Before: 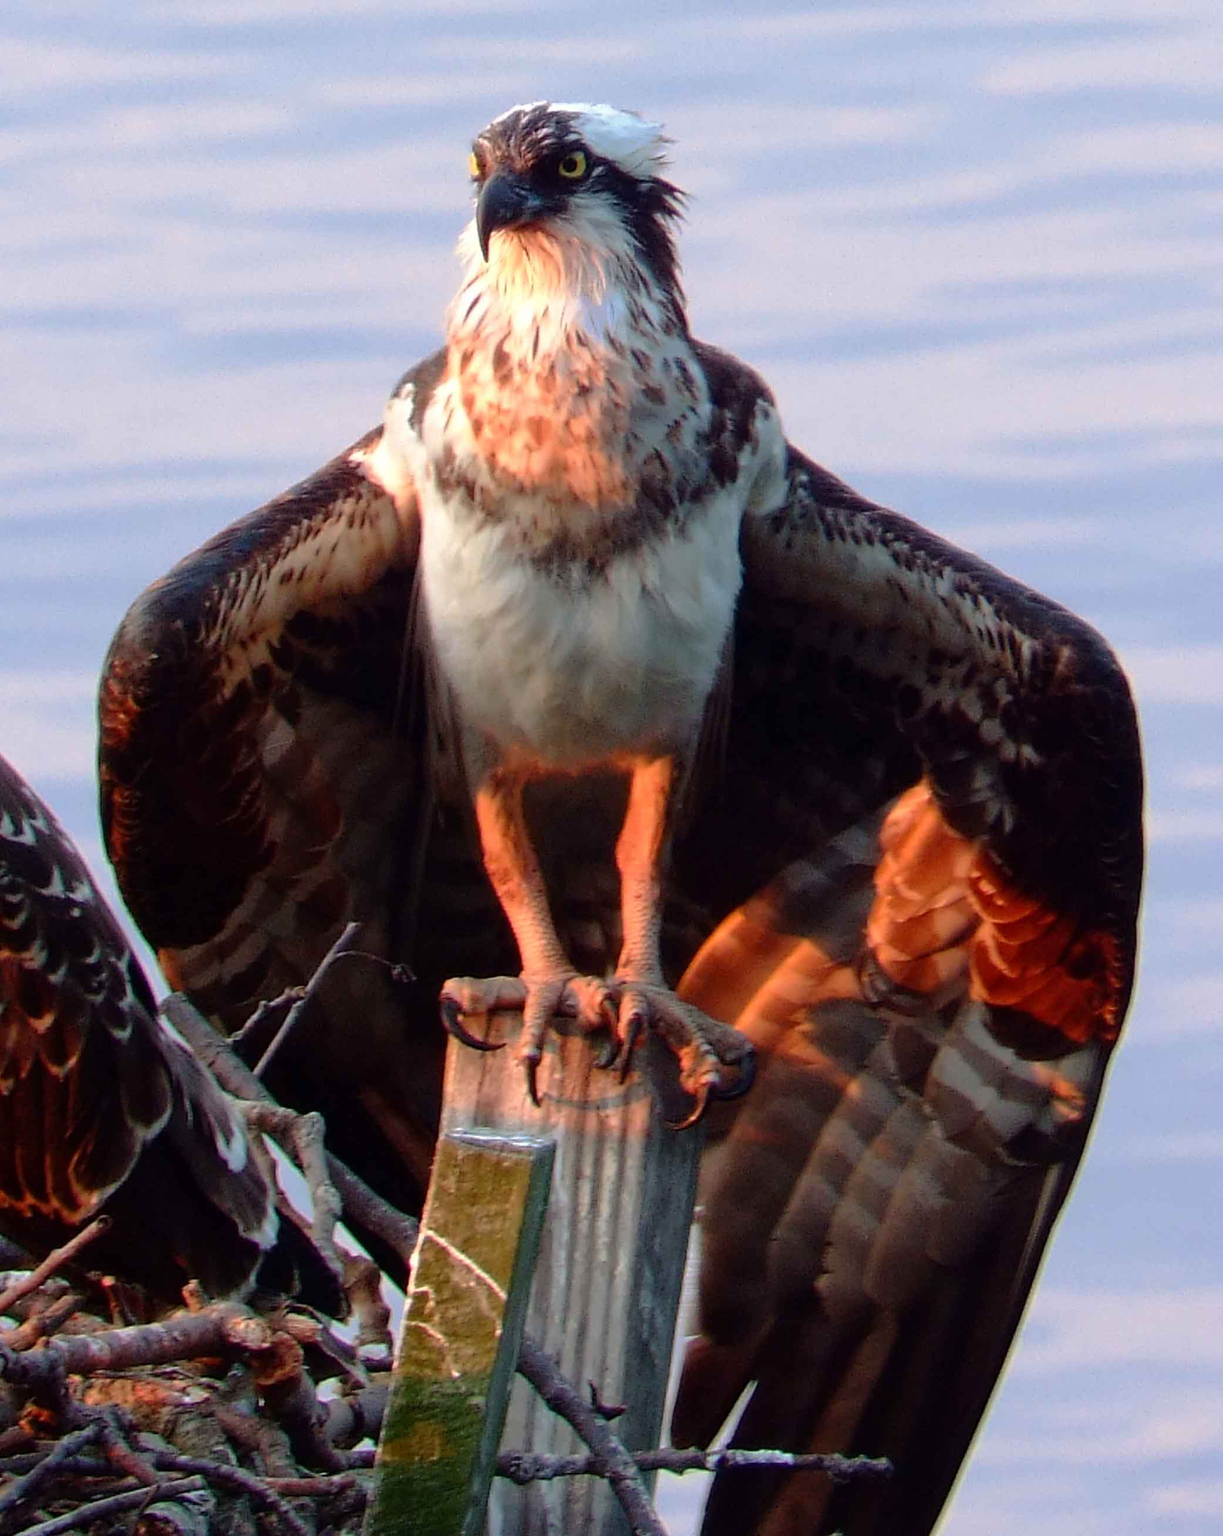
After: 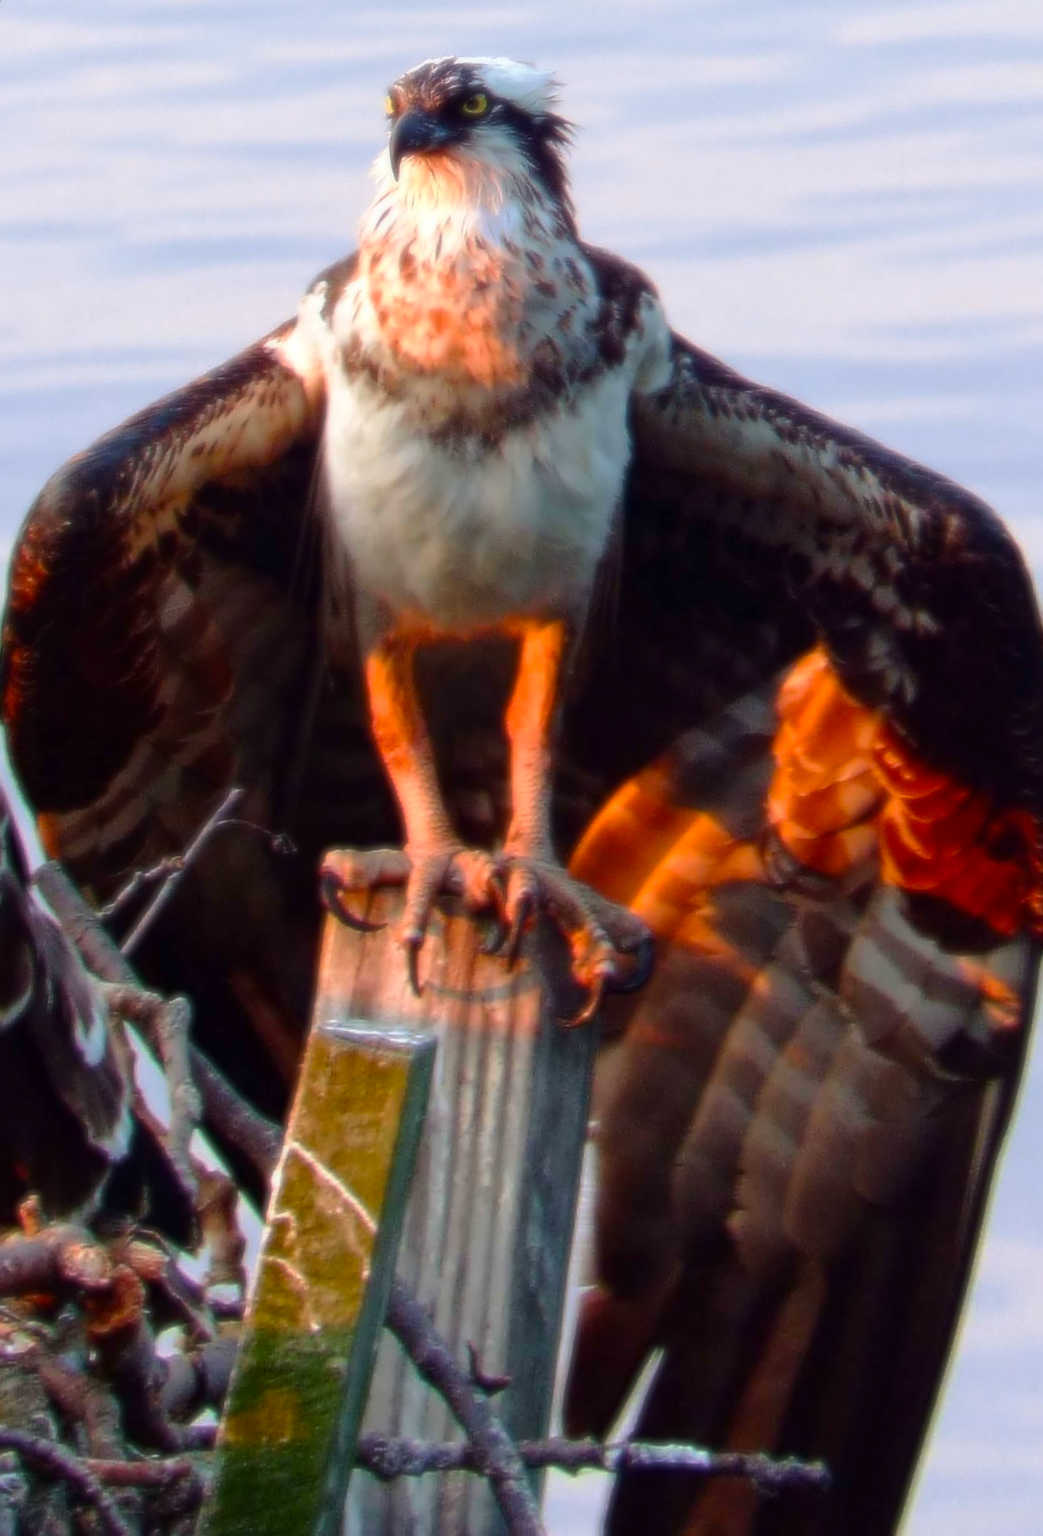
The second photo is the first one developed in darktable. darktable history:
soften: size 8.67%, mix 49%
color balance: output saturation 120%
rotate and perspective: rotation 0.72°, lens shift (vertical) -0.352, lens shift (horizontal) -0.051, crop left 0.152, crop right 0.859, crop top 0.019, crop bottom 0.964
sharpen: on, module defaults
